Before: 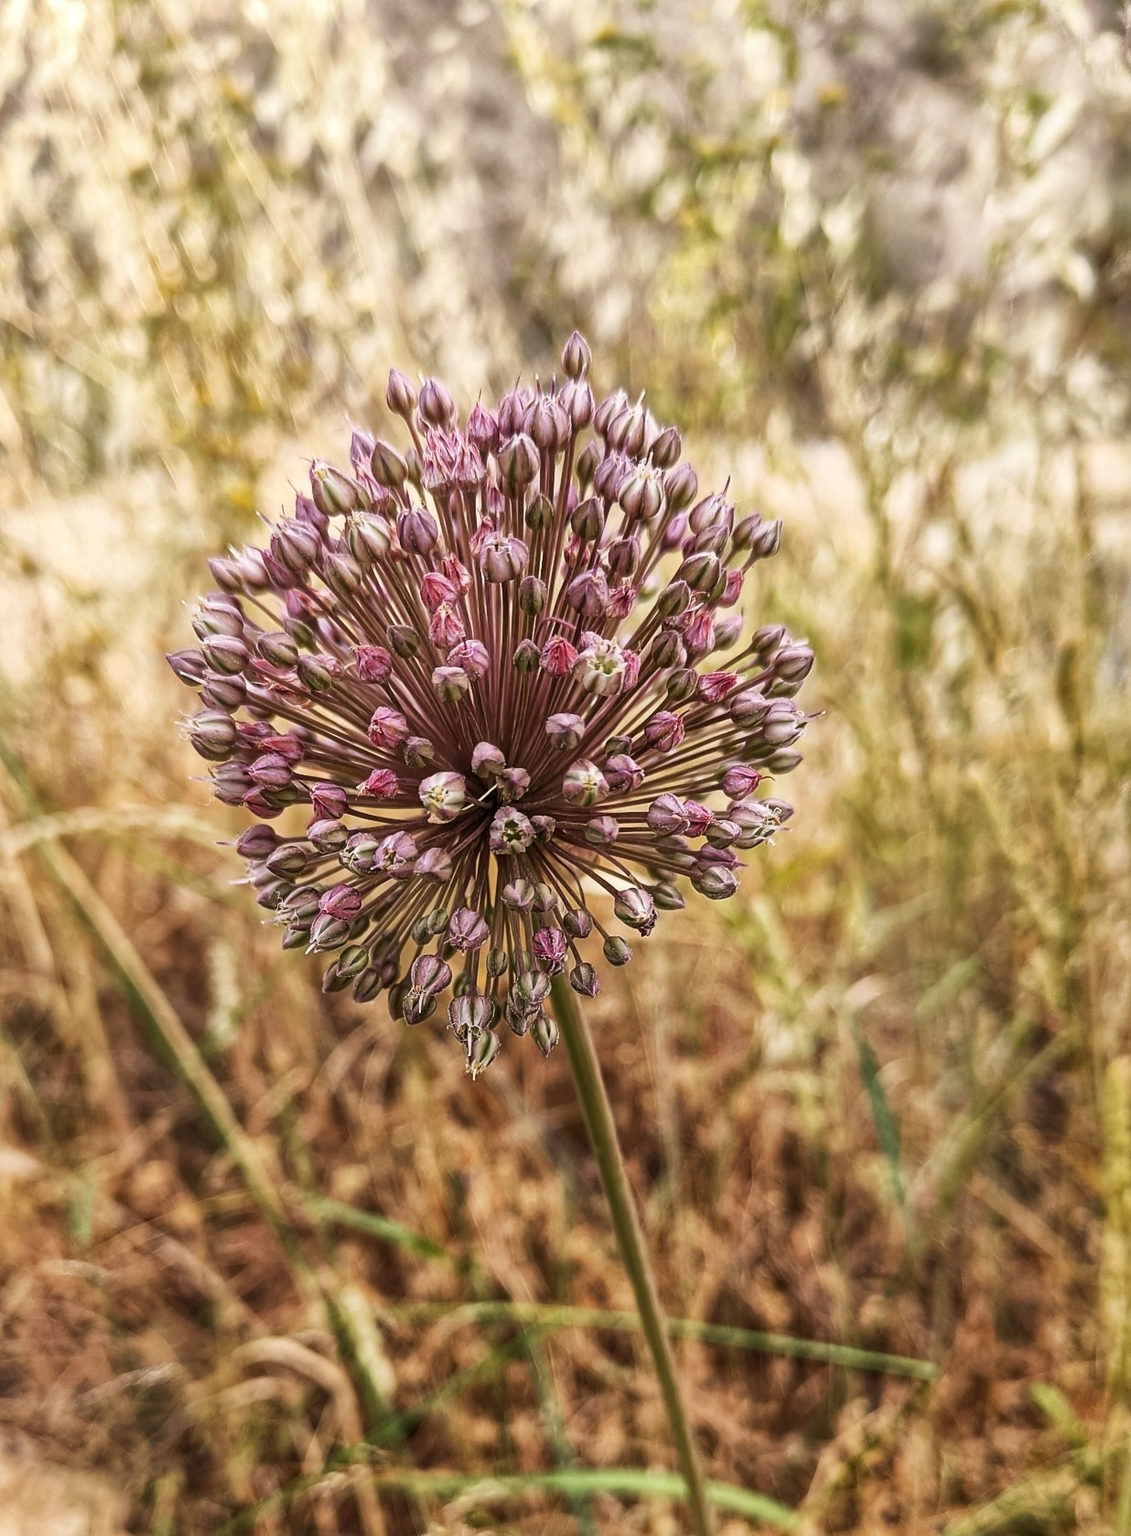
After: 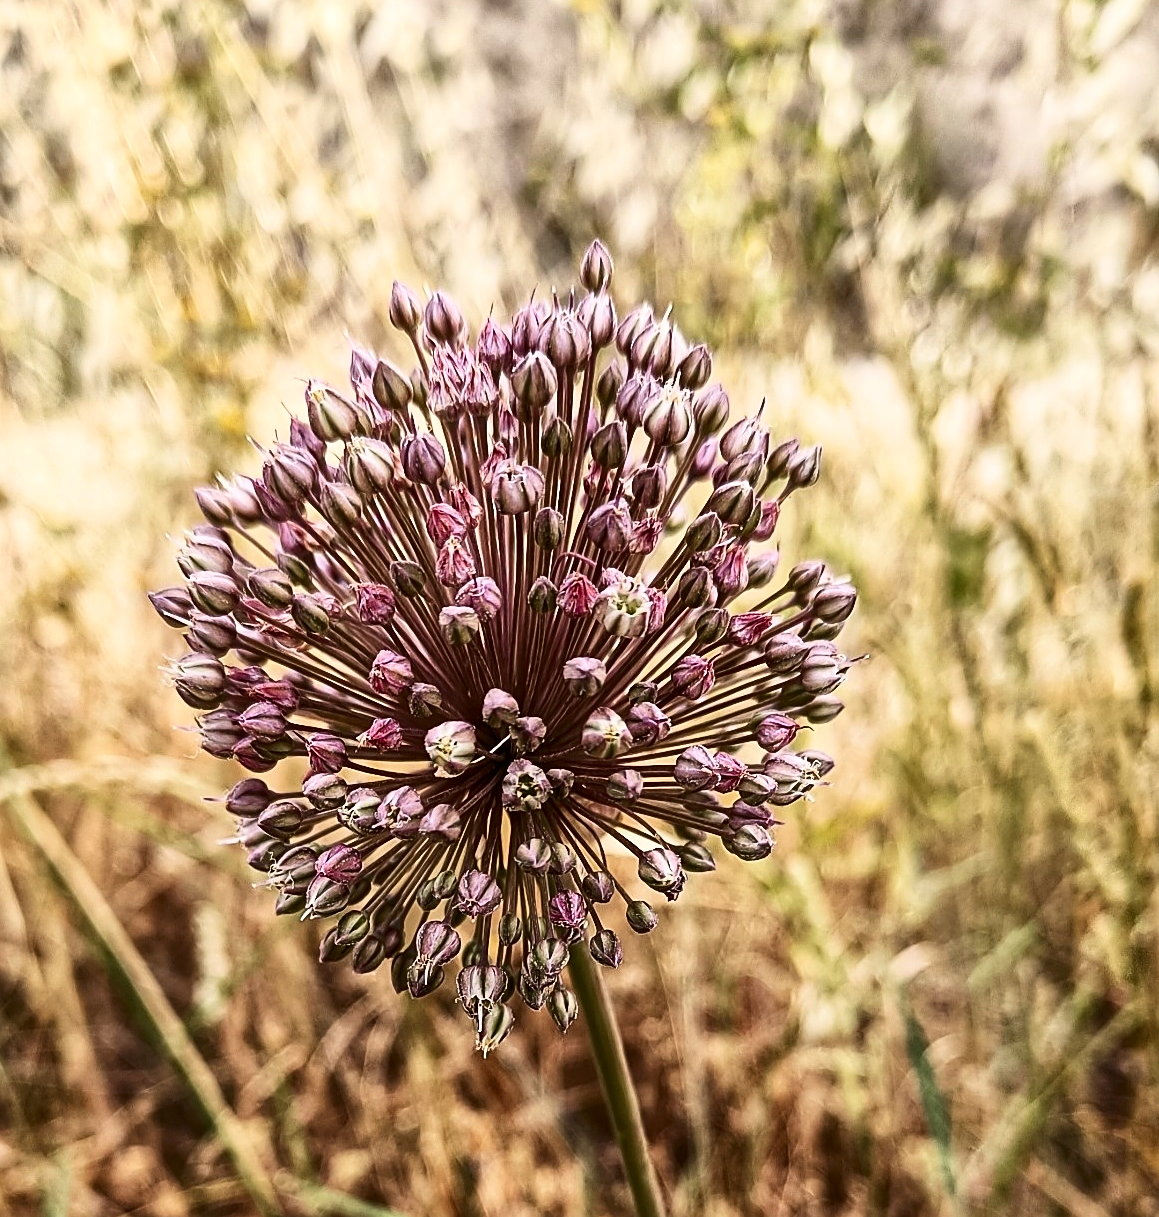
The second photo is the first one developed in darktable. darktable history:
crop: left 2.737%, top 7.287%, right 3.421%, bottom 20.179%
contrast brightness saturation: contrast 0.28
sharpen: on, module defaults
